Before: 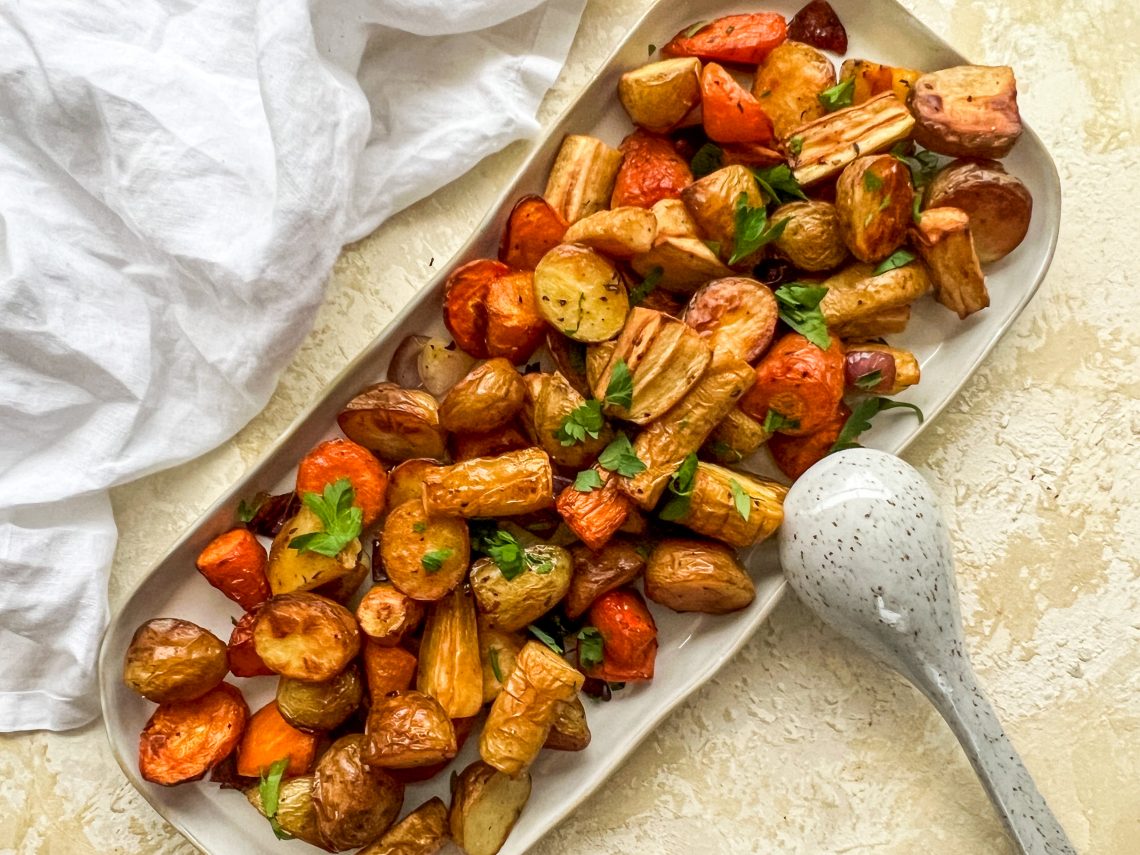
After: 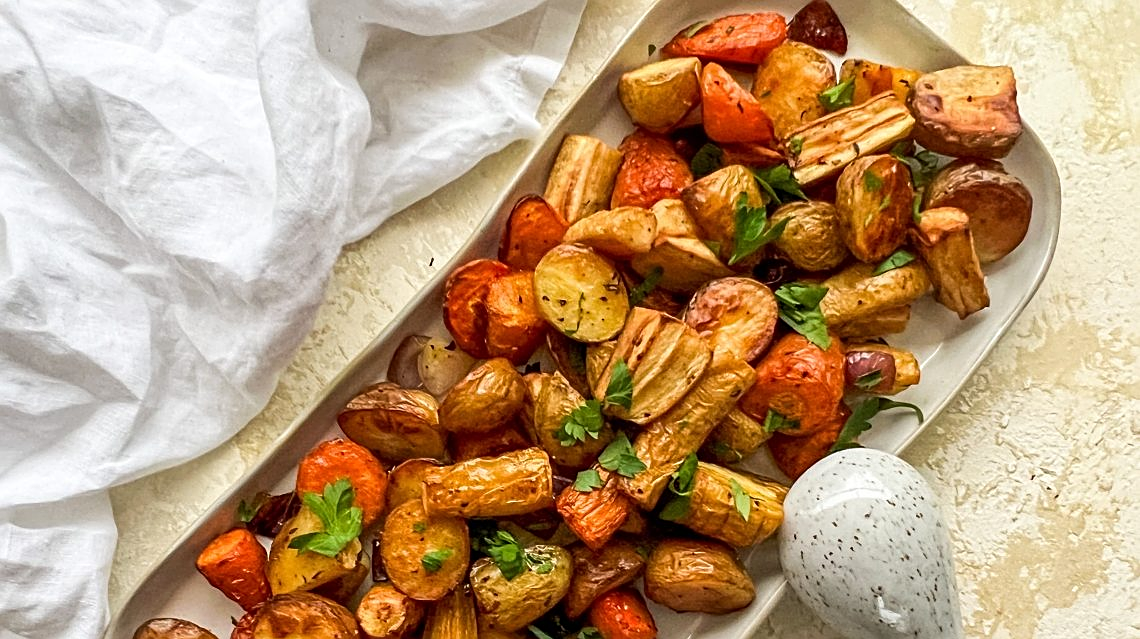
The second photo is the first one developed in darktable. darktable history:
crop: bottom 24.967%
sharpen: on, module defaults
